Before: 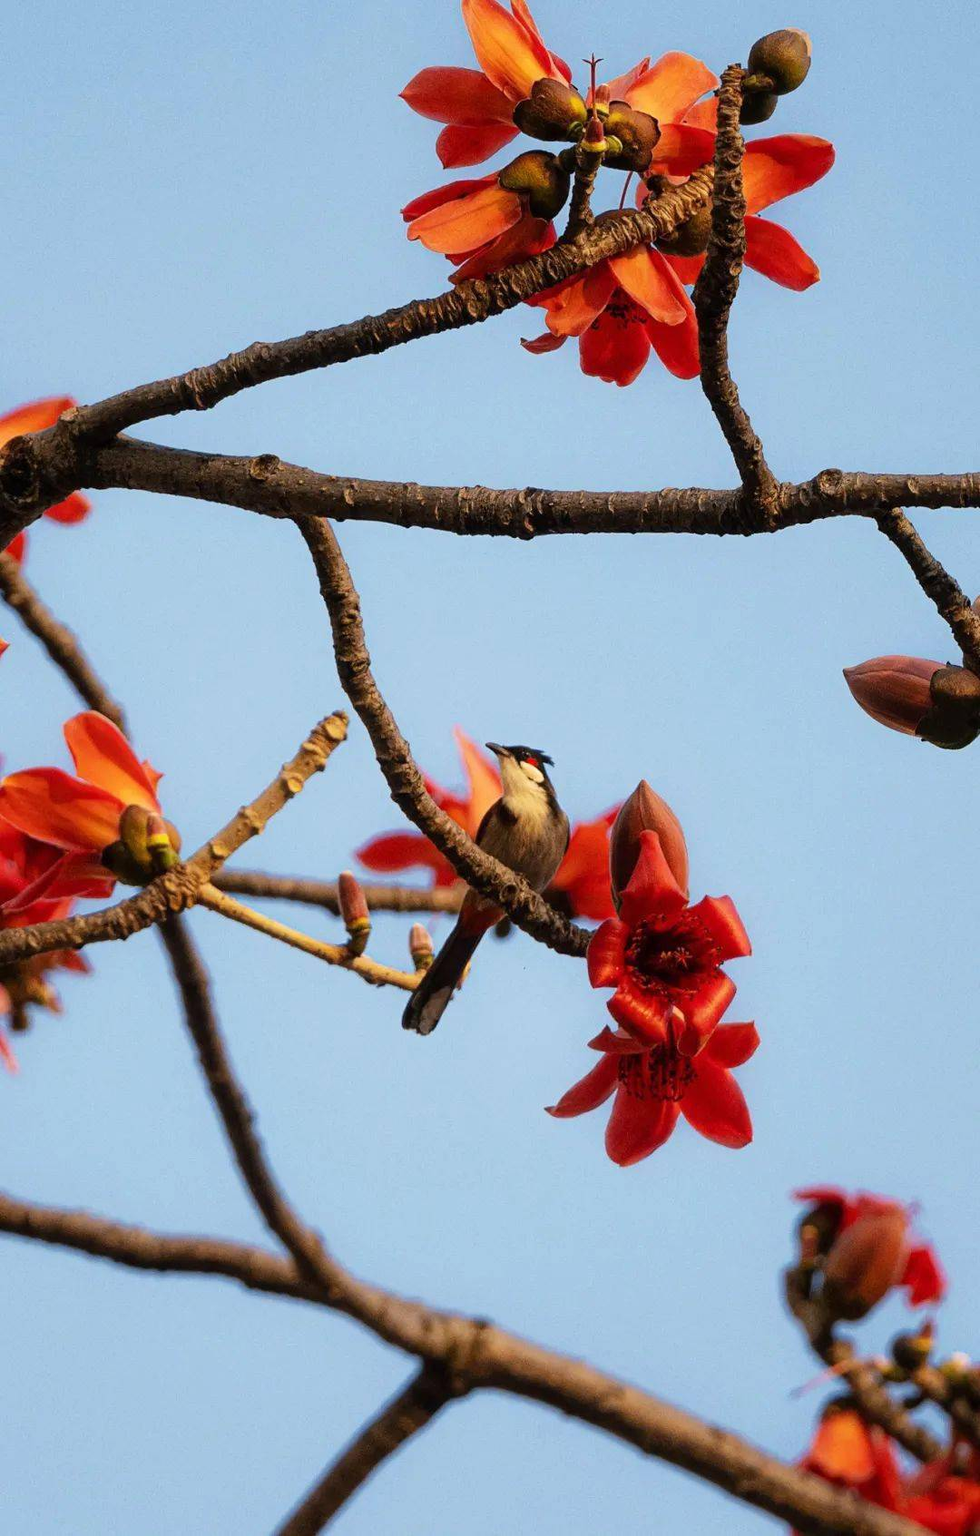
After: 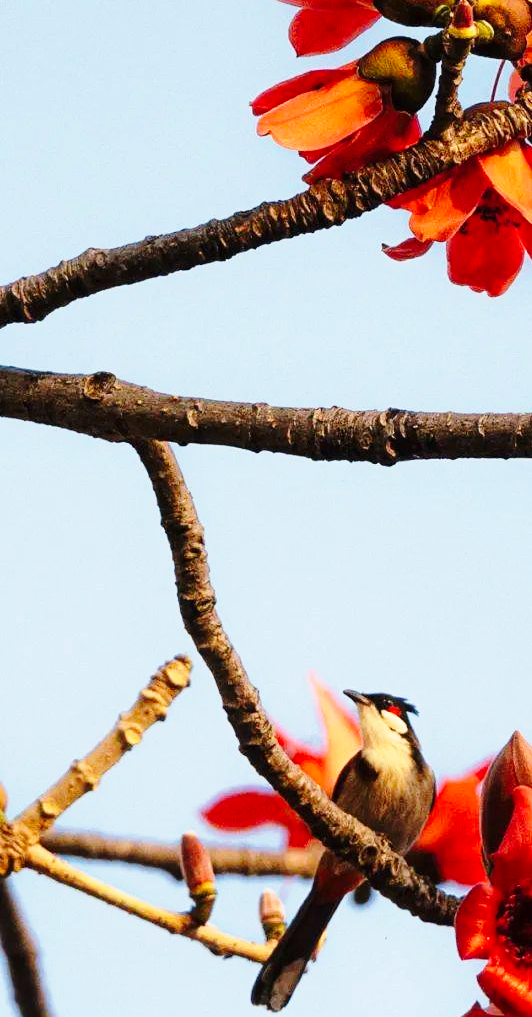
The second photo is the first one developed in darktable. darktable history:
base curve: curves: ch0 [(0, 0) (0.028, 0.03) (0.121, 0.232) (0.46, 0.748) (0.859, 0.968) (1, 1)], preserve colors none
crop: left 17.835%, top 7.675%, right 32.881%, bottom 32.213%
